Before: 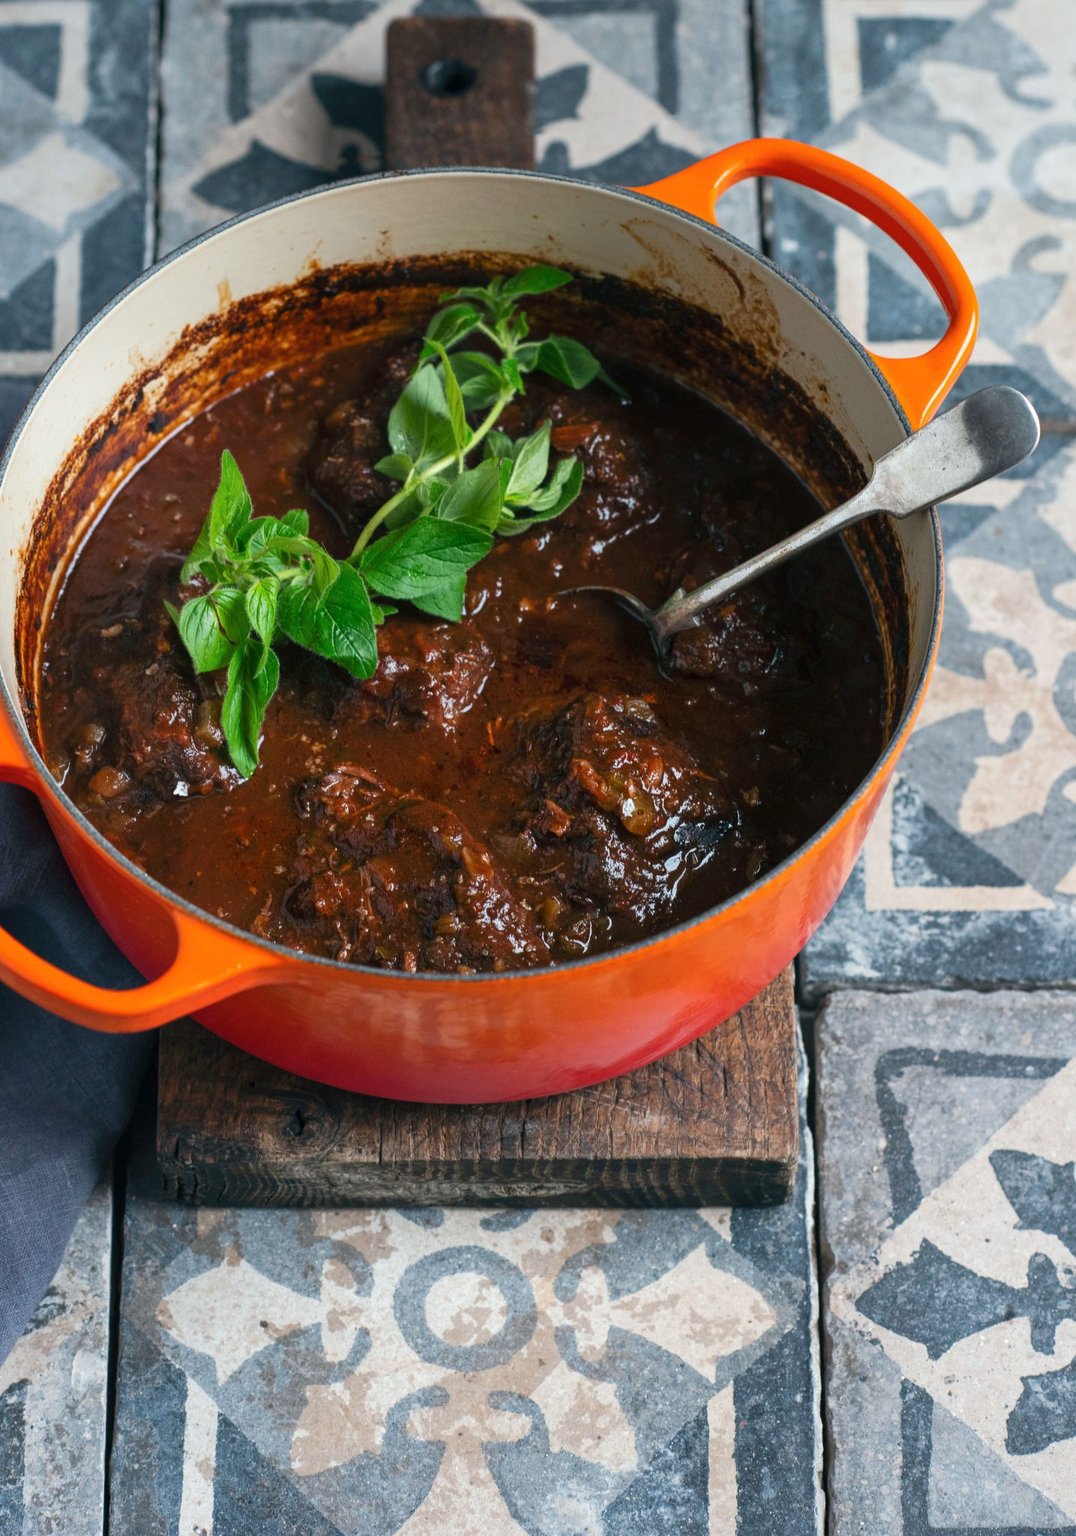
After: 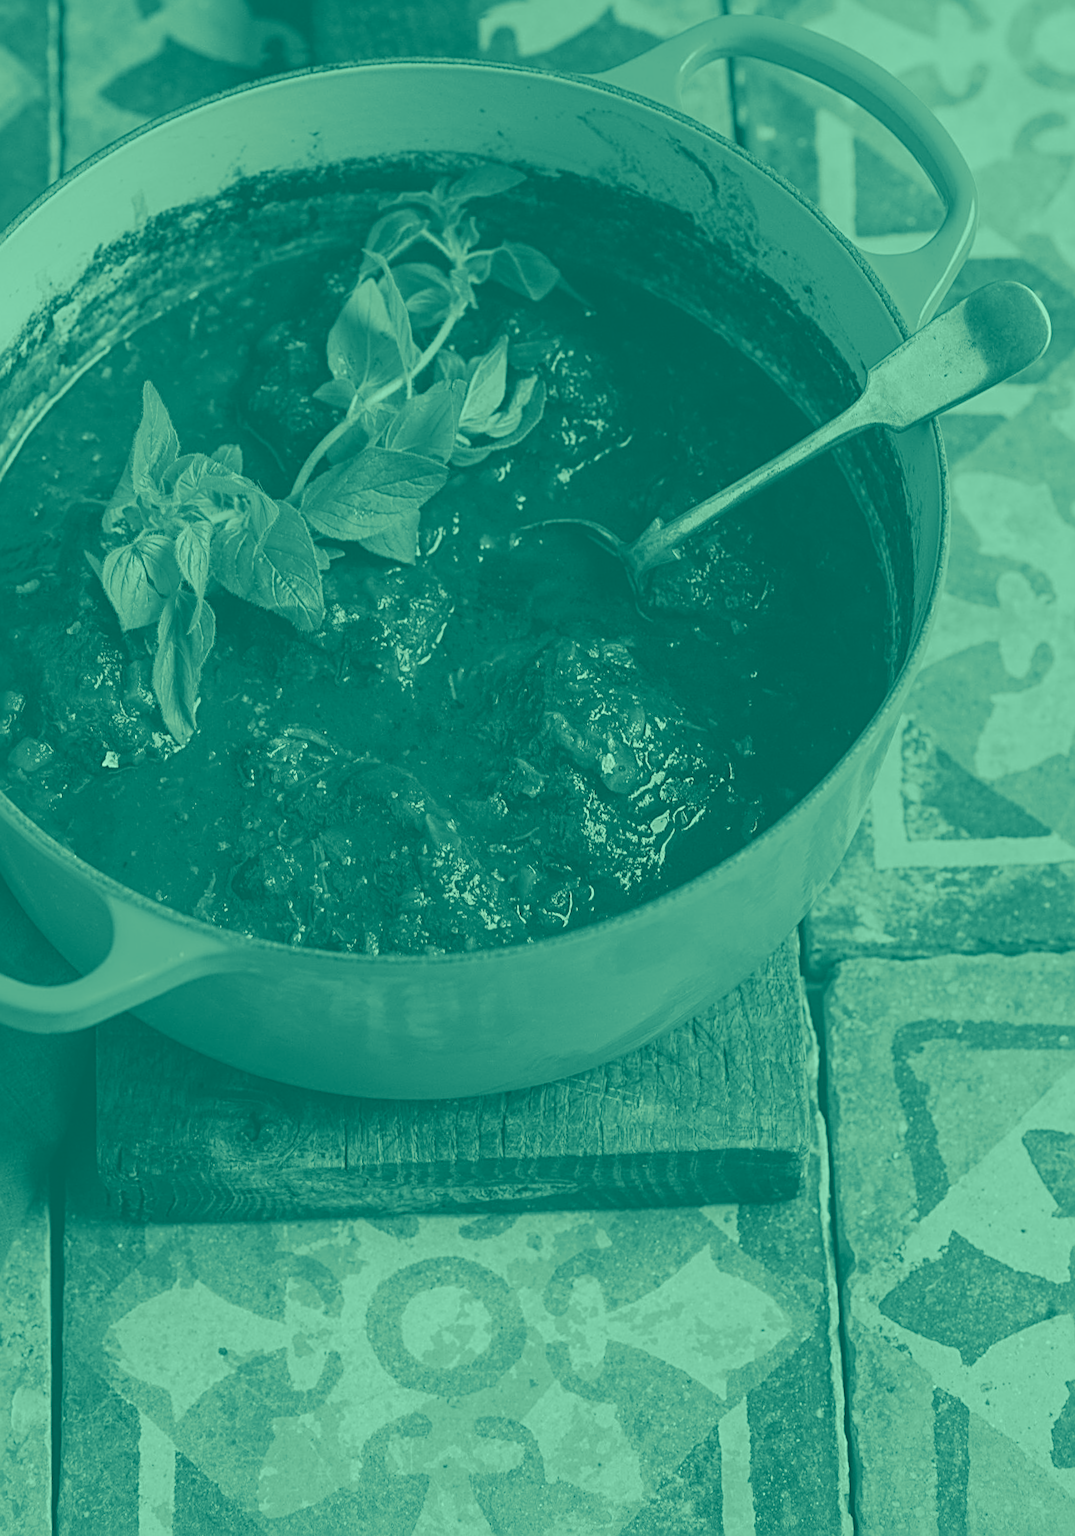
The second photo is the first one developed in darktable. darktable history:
color calibration: illuminant as shot in camera, x 0.383, y 0.38, temperature 3949.15 K, gamut compression 1.66
split-toning: shadows › hue 183.6°, shadows › saturation 0.52, highlights › hue 0°, highlights › saturation 0
crop and rotate: angle 1.96°, left 5.673%, top 5.673%
white balance: red 0.988, blue 1.017
colorize: hue 147.6°, saturation 65%, lightness 21.64%
sharpen: radius 2.584, amount 0.688
color contrast: green-magenta contrast 1.12, blue-yellow contrast 1.95, unbound 0
exposure: exposure -0.293 EV, compensate highlight preservation false
